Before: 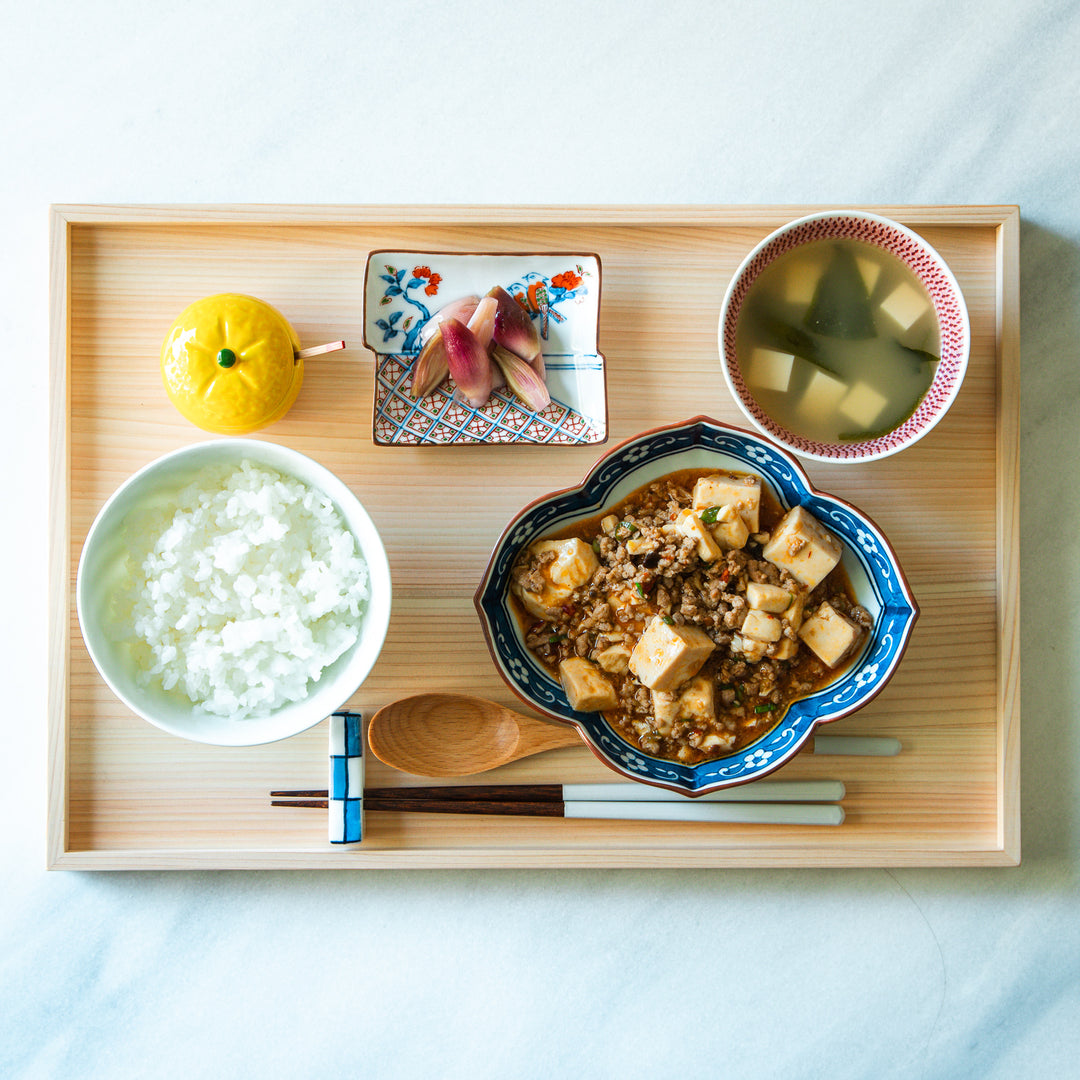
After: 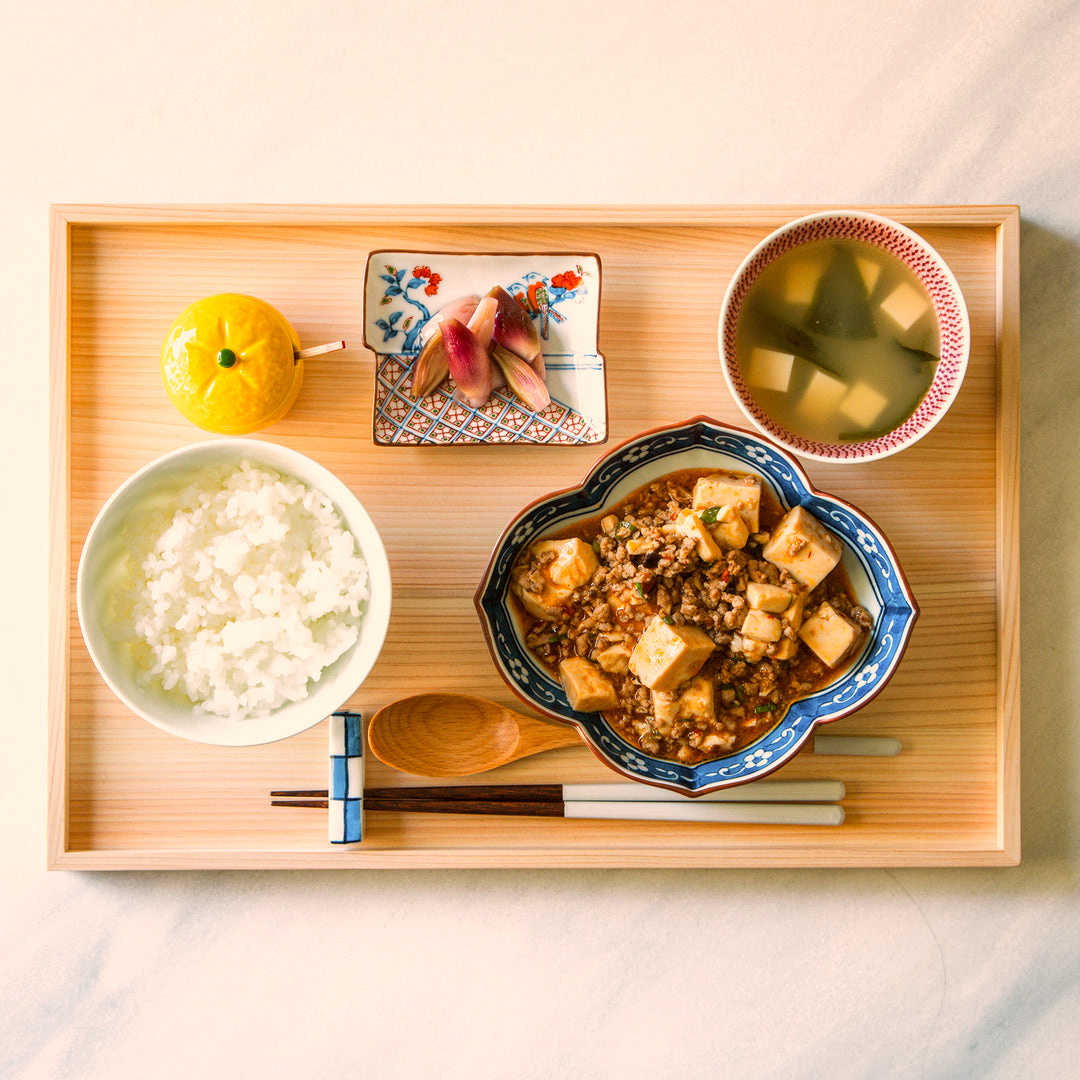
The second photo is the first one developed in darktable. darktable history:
local contrast: highlights 100%, shadows 100%, detail 120%, midtone range 0.2
color balance rgb: shadows lift › luminance -5%, shadows lift › chroma 1.1%, shadows lift › hue 219°, power › luminance 10%, power › chroma 2.83%, power › hue 60°, highlights gain › chroma 4.52%, highlights gain › hue 33.33°, saturation formula JzAzBz (2021)
